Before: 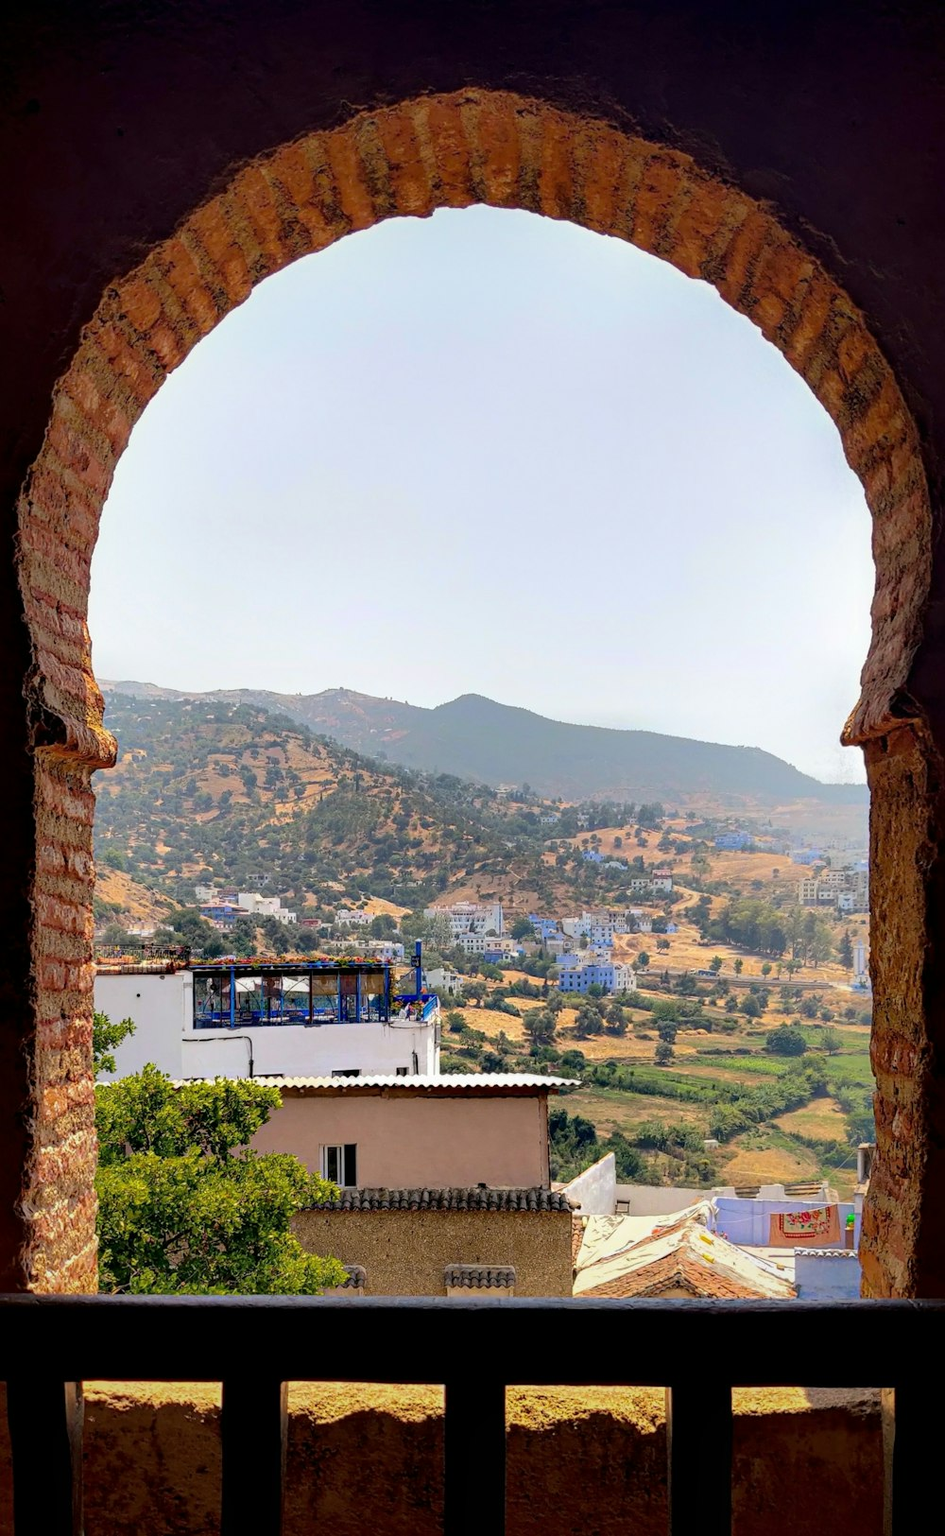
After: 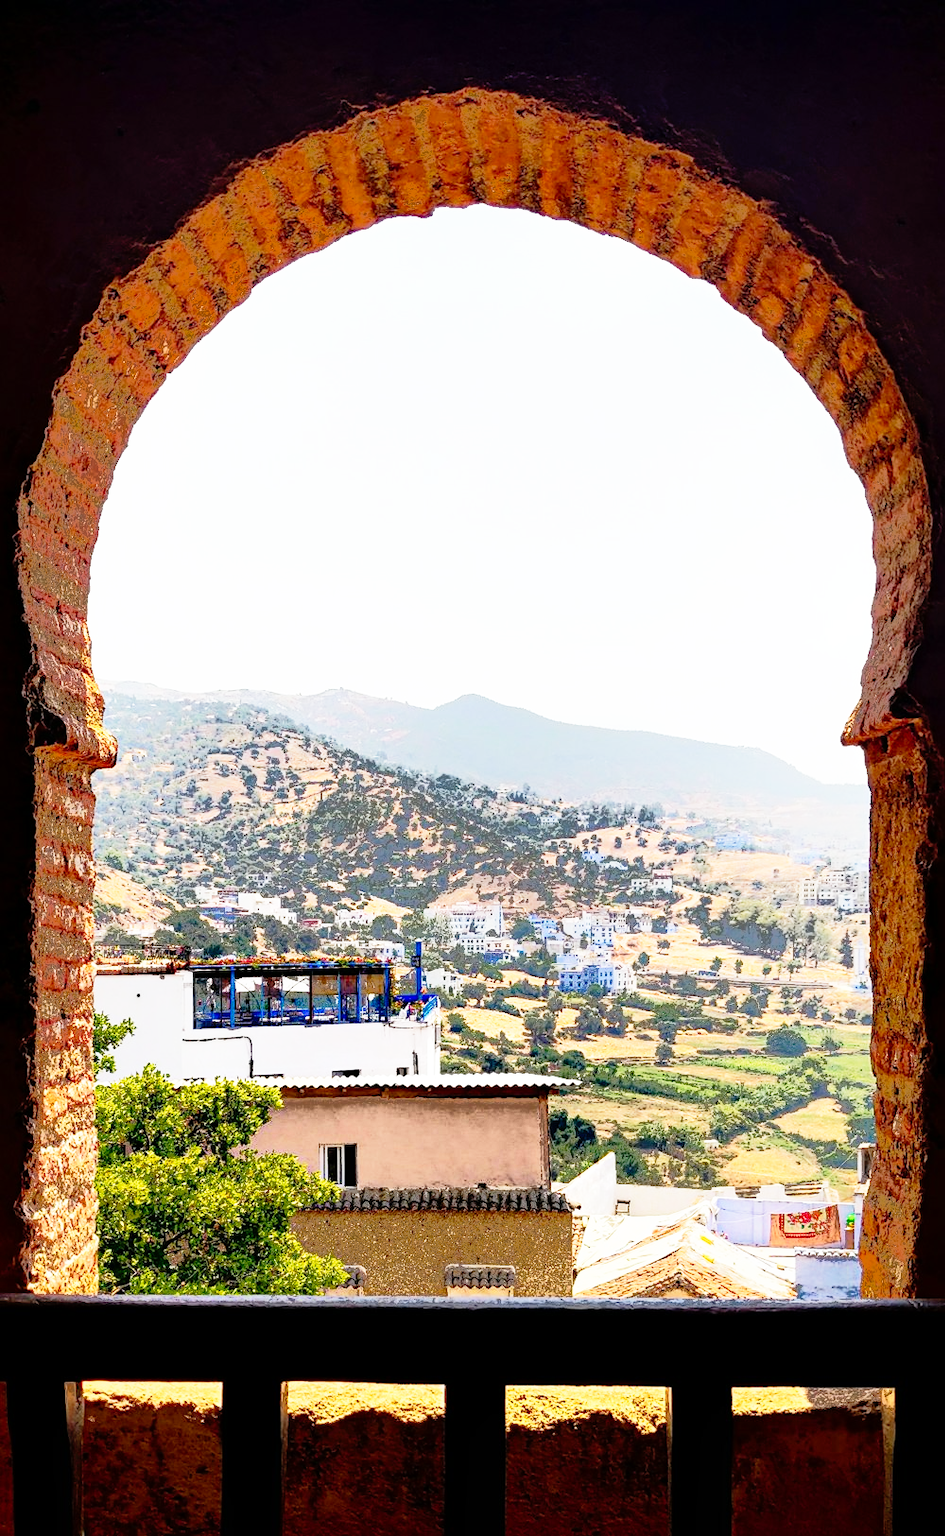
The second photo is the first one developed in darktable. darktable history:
fill light: exposure -0.73 EV, center 0.69, width 2.2
base curve: curves: ch0 [(0, 0) (0.012, 0.01) (0.073, 0.168) (0.31, 0.711) (0.645, 0.957) (1, 1)], preserve colors none
tone curve: curves: ch0 [(0, 0) (0.003, 0.003) (0.011, 0.011) (0.025, 0.026) (0.044, 0.046) (0.069, 0.072) (0.1, 0.103) (0.136, 0.141) (0.177, 0.184) (0.224, 0.233) (0.277, 0.287) (0.335, 0.348) (0.399, 0.414) (0.468, 0.486) (0.543, 0.563) (0.623, 0.647) (0.709, 0.736) (0.801, 0.831) (0.898, 0.92) (1, 1)], preserve colors none
